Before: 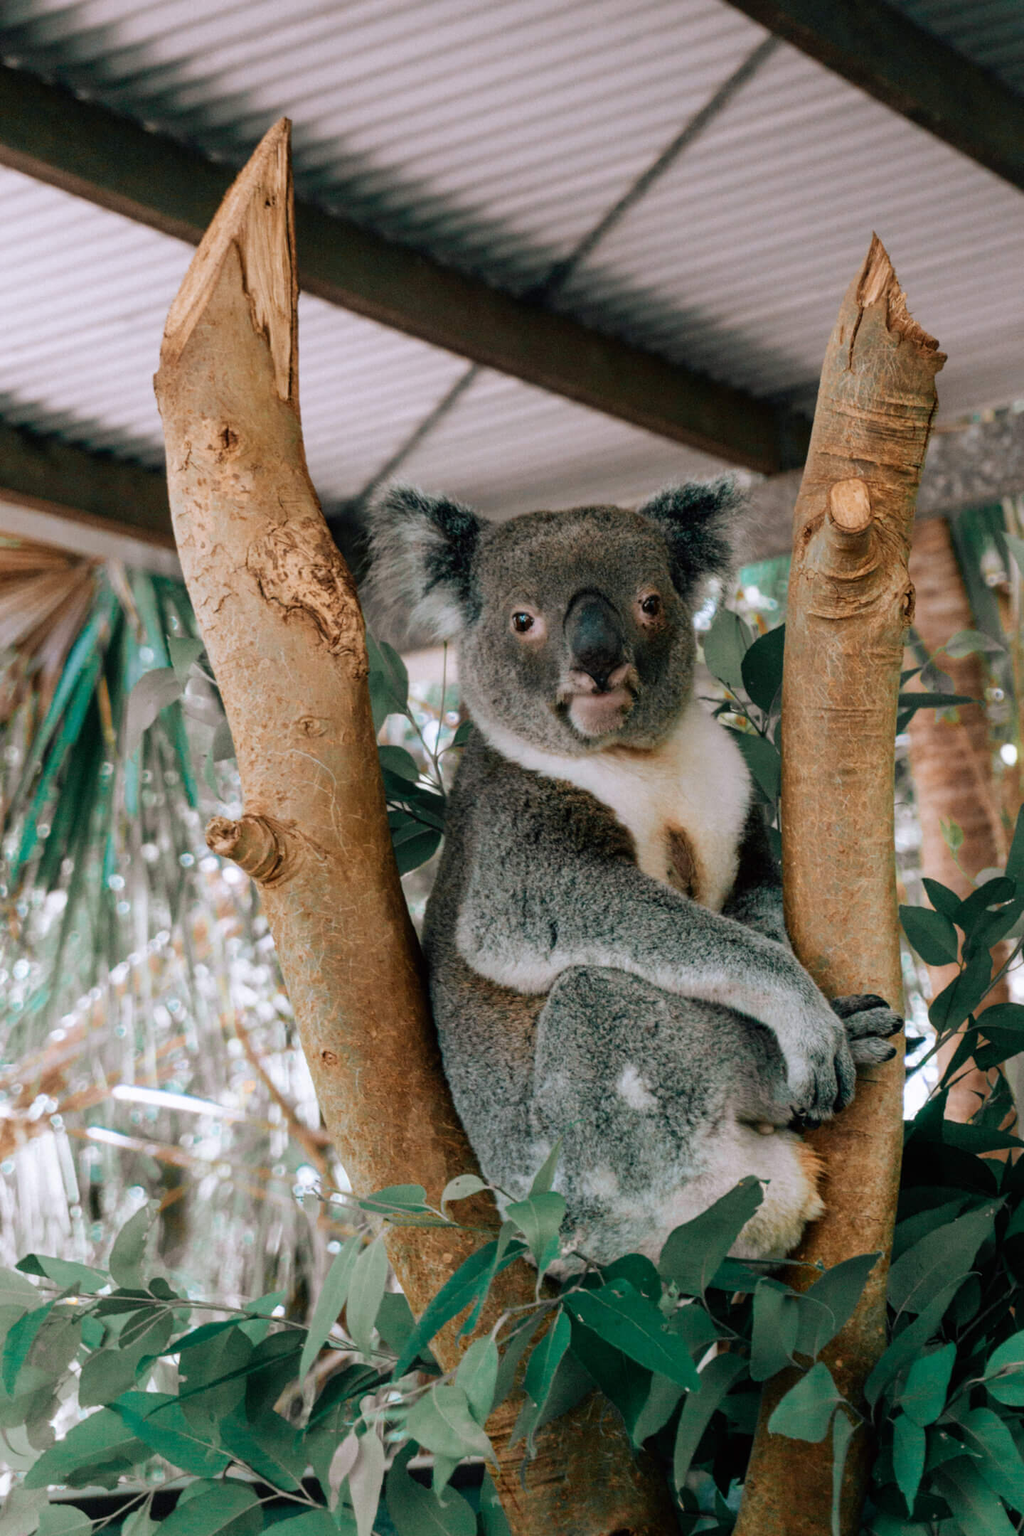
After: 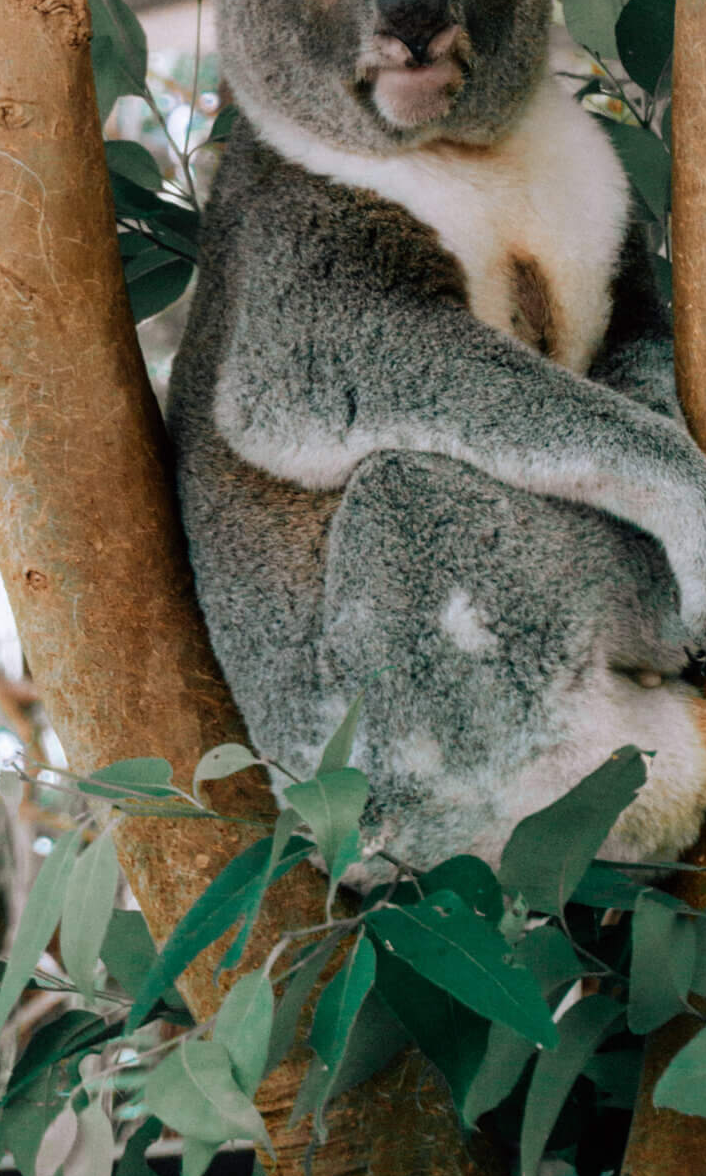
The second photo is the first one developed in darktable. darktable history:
base curve: curves: ch0 [(0, 0) (0.989, 0.992)], preserve colors none
crop: left 29.703%, top 42.038%, right 21.248%, bottom 3.486%
